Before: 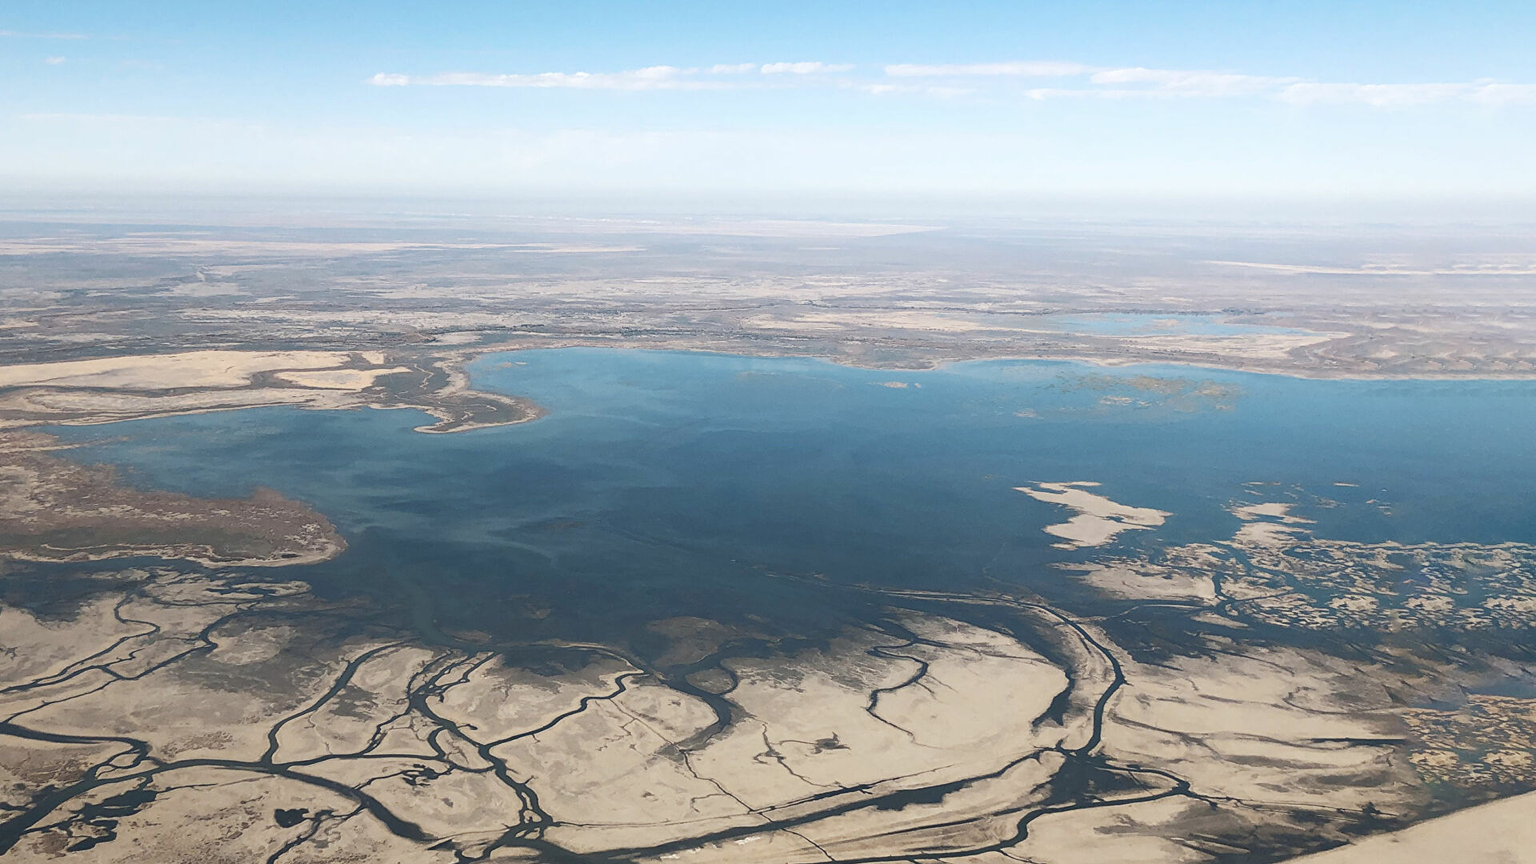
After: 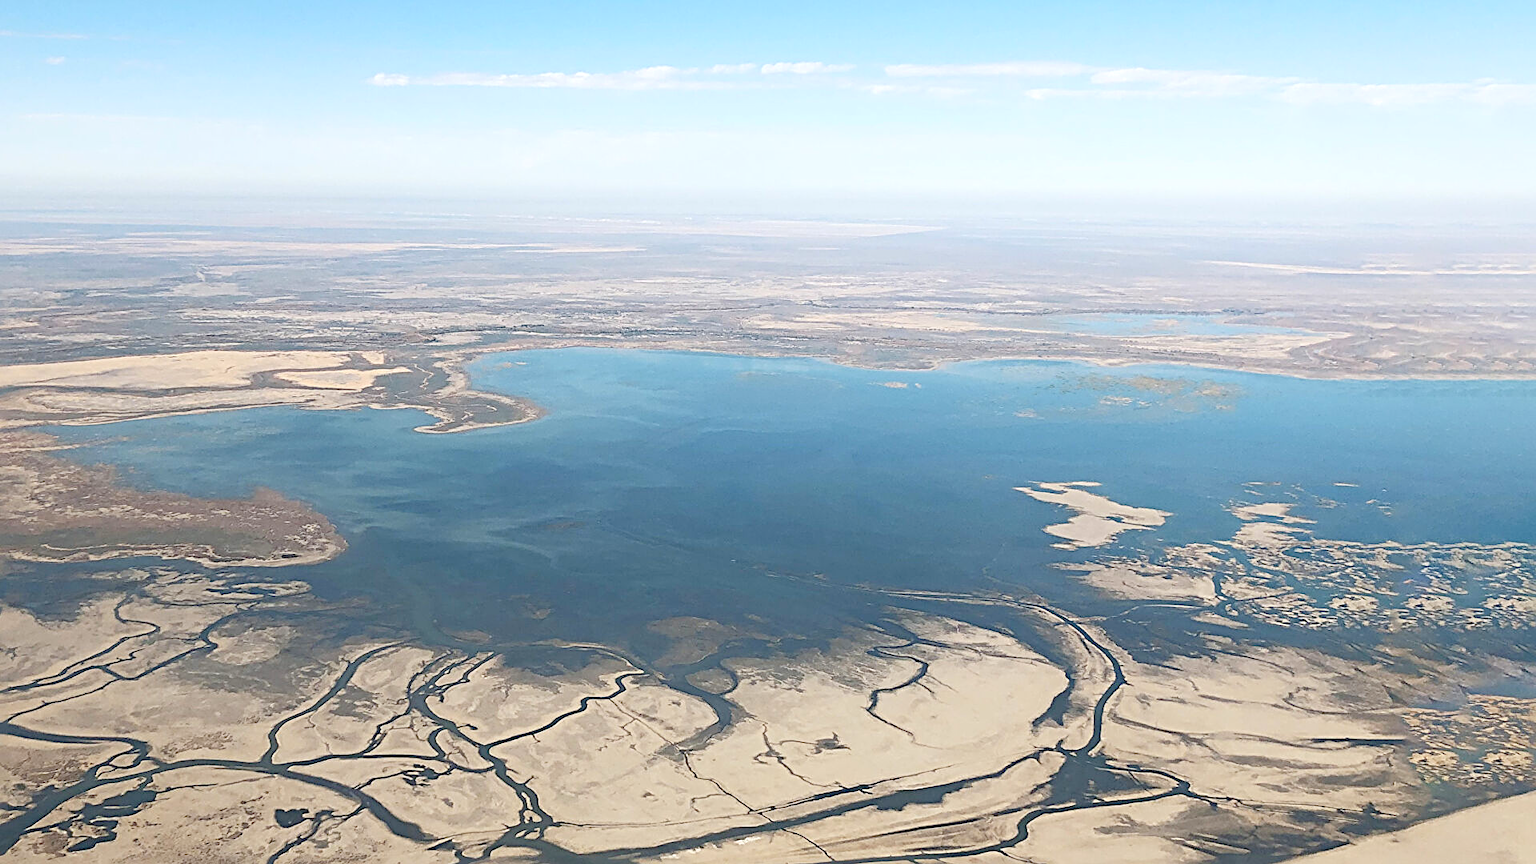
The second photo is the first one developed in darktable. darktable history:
levels: levels [0, 0.43, 0.984]
sharpen: radius 3.958
